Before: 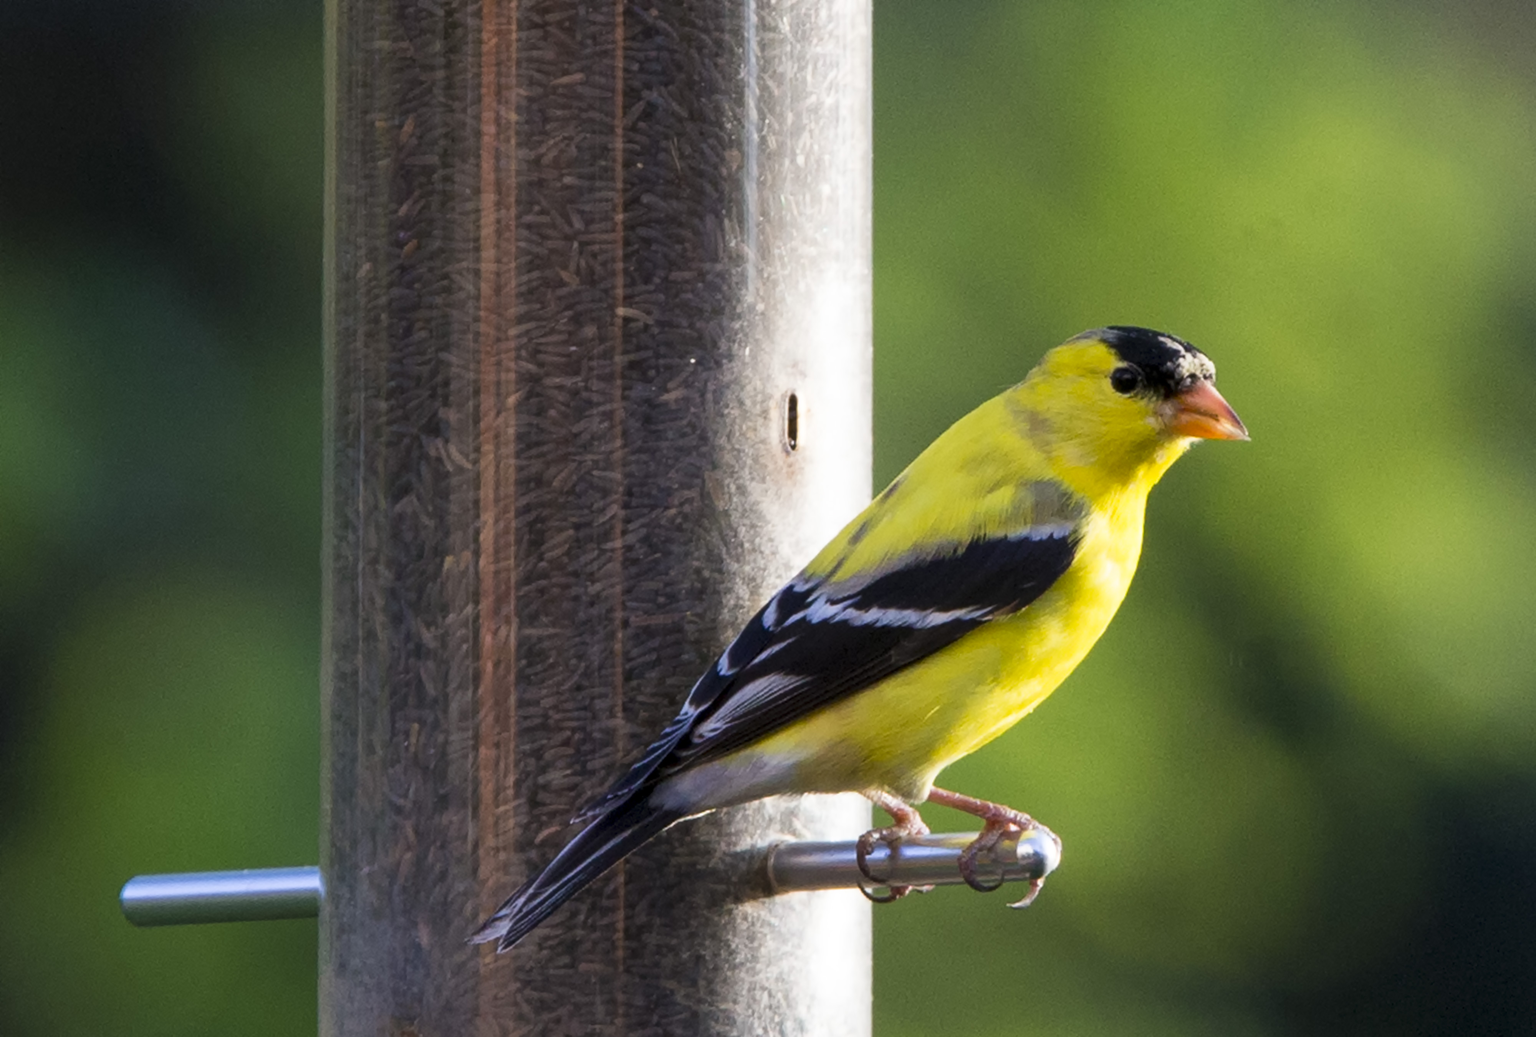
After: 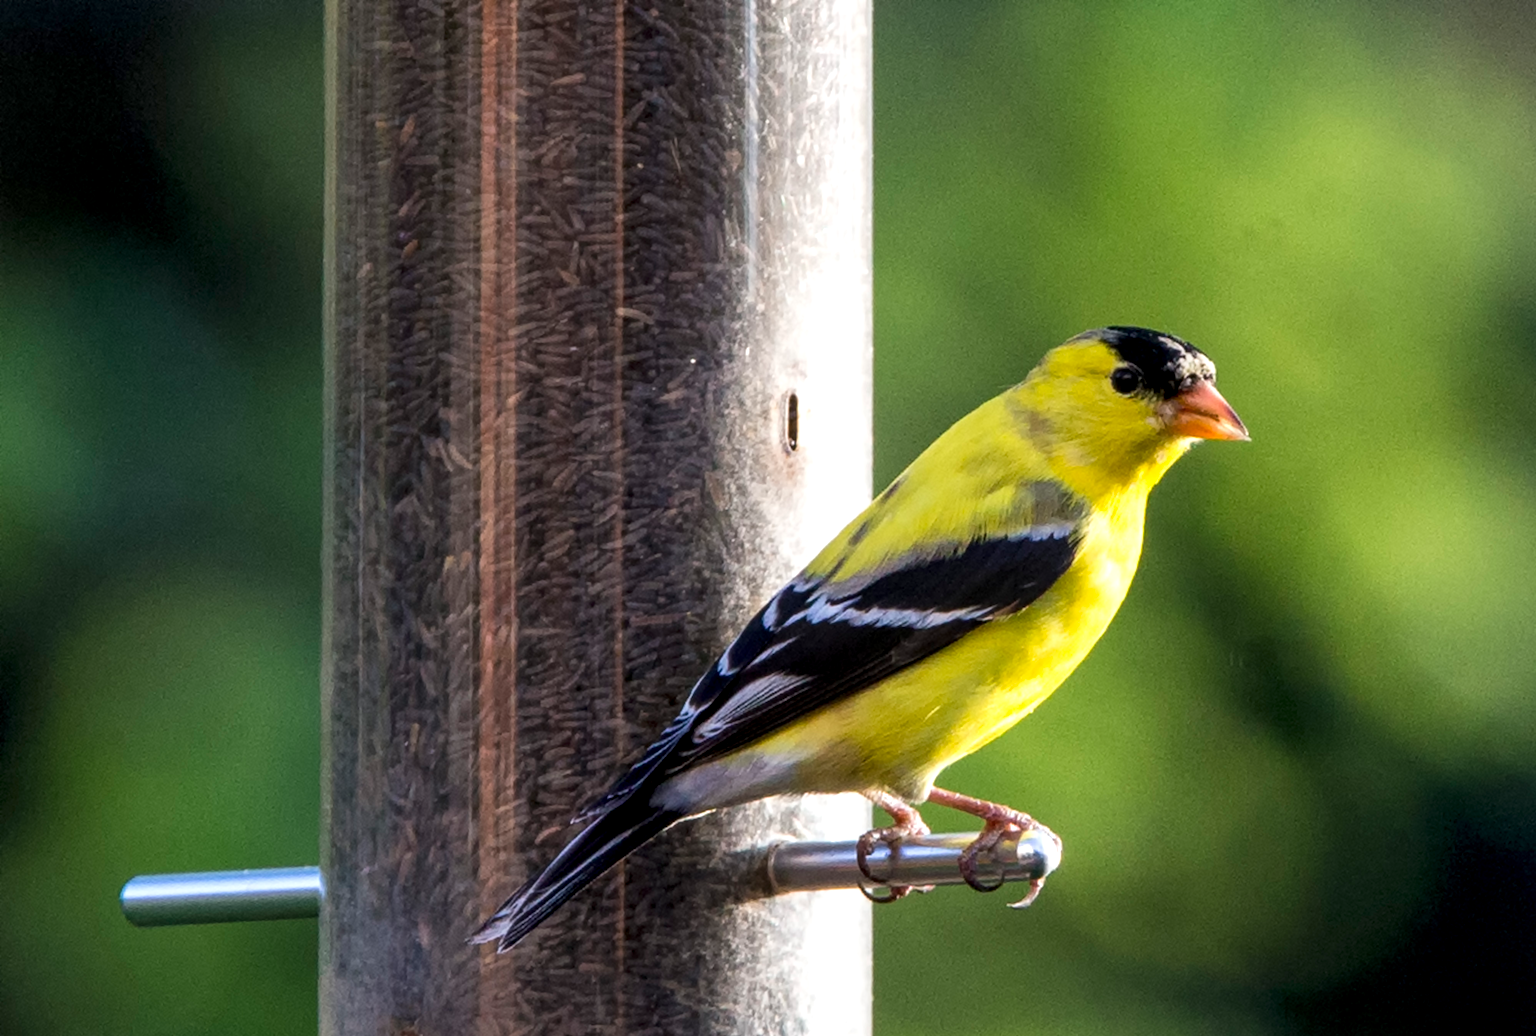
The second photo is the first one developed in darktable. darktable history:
tone equalizer: edges refinement/feathering 500, mask exposure compensation -1.57 EV, preserve details no
local contrast: highlights 59%, detail 146%
